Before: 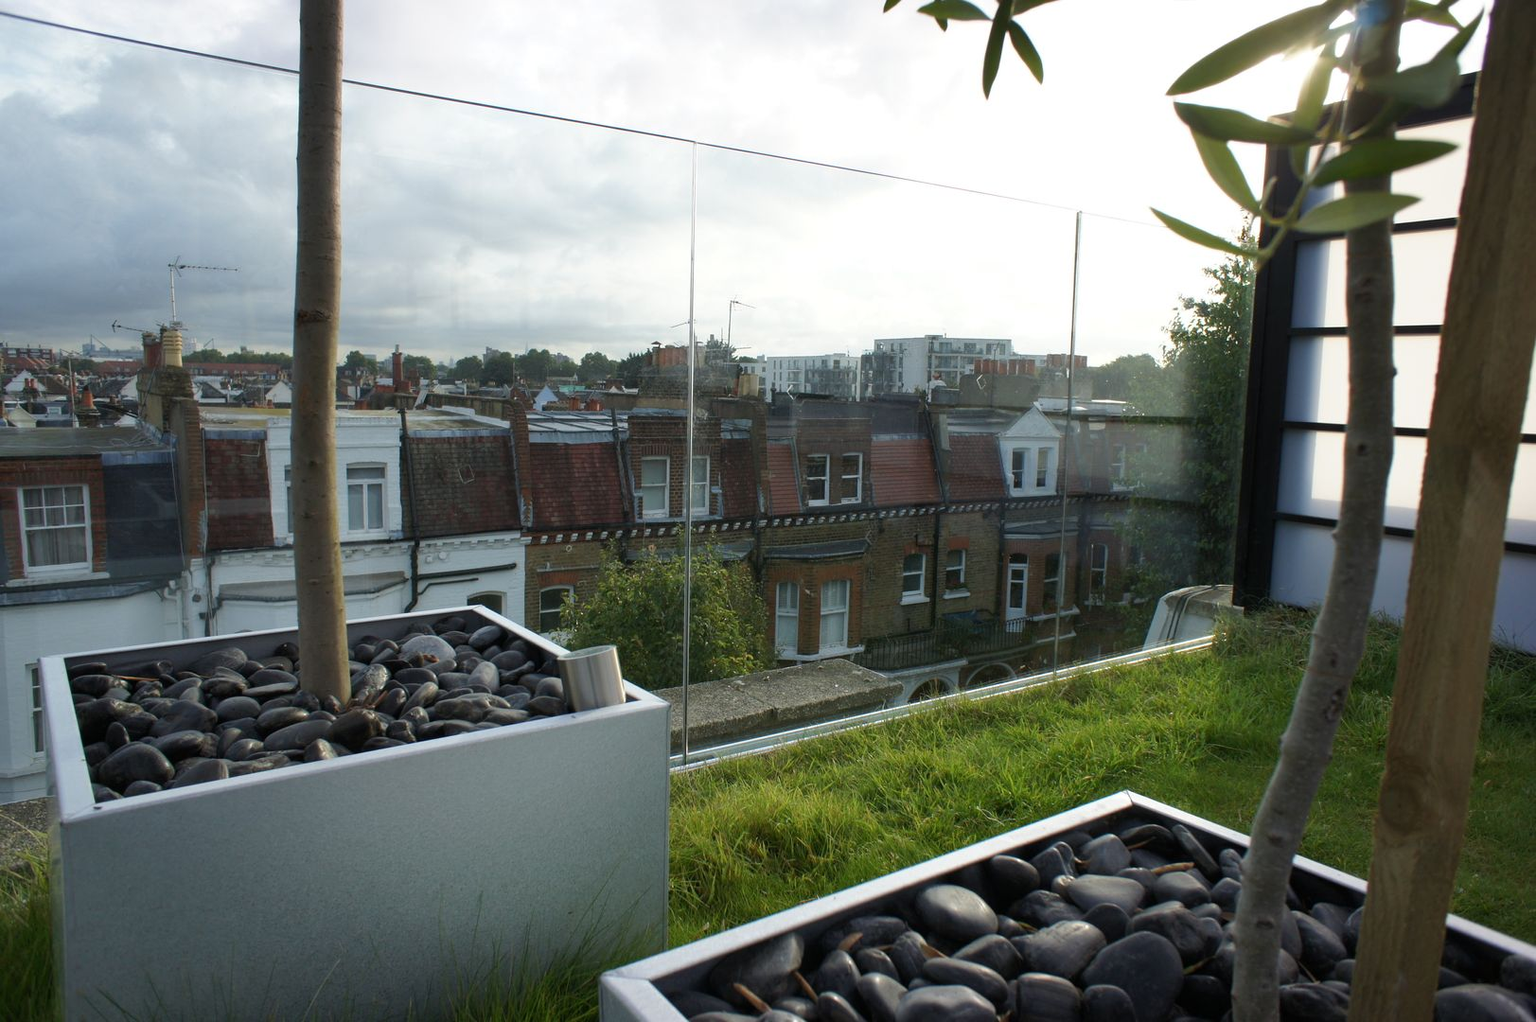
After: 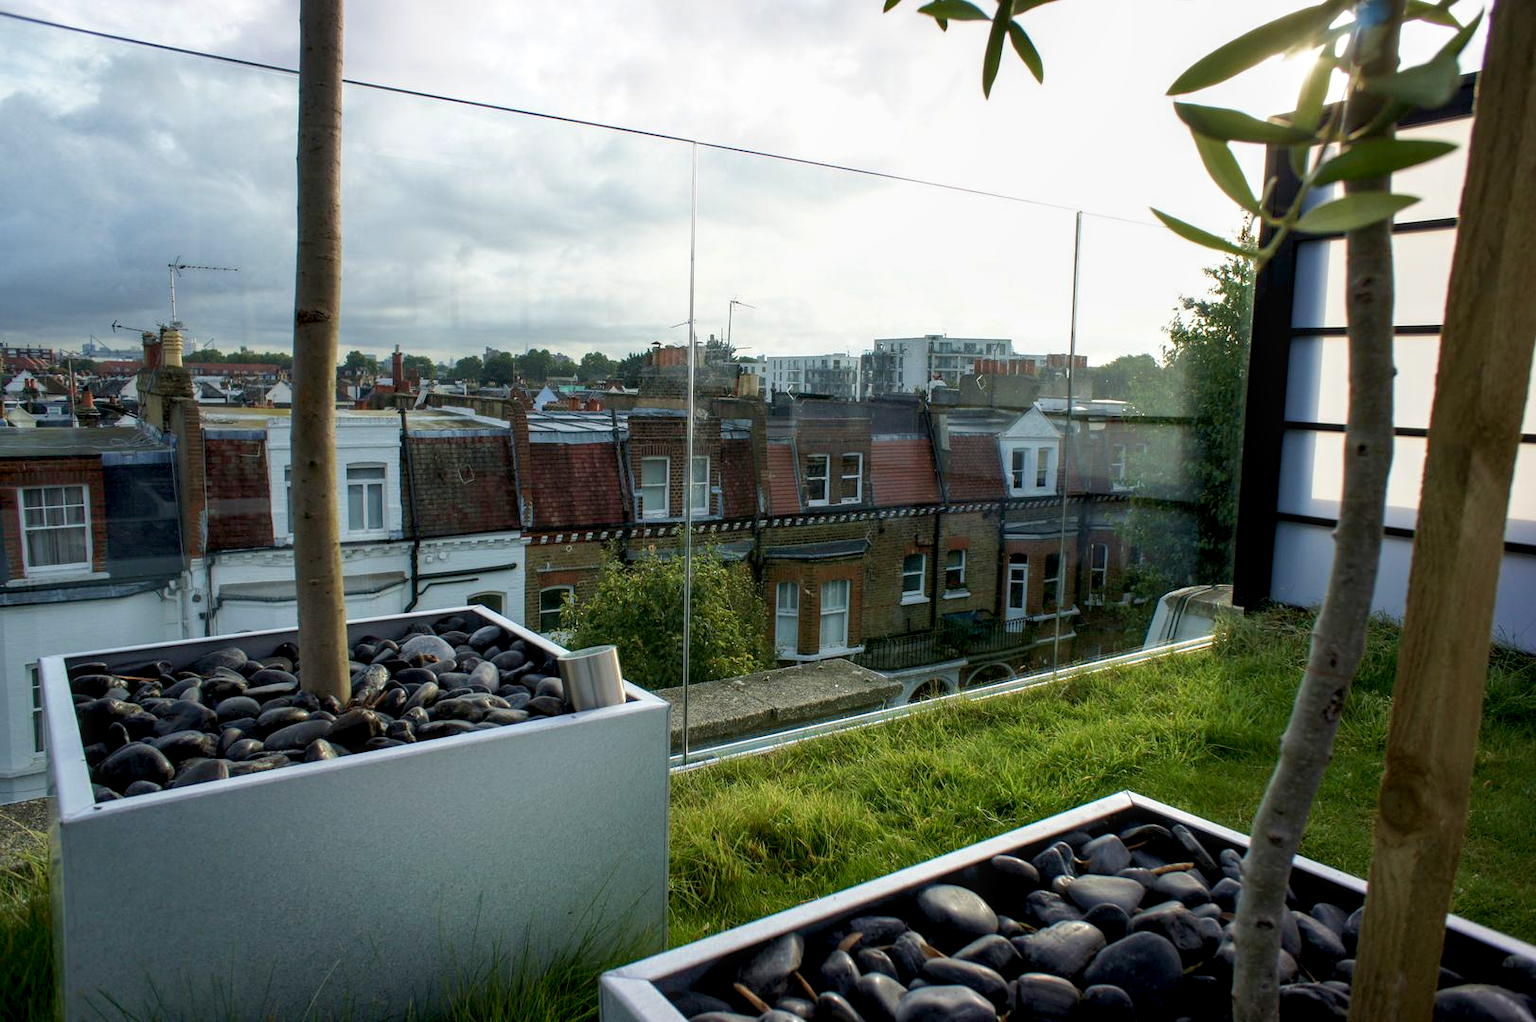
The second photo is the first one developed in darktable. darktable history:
exposure: black level correction 0.009, compensate highlight preservation false
velvia: on, module defaults
local contrast: detail 130%
